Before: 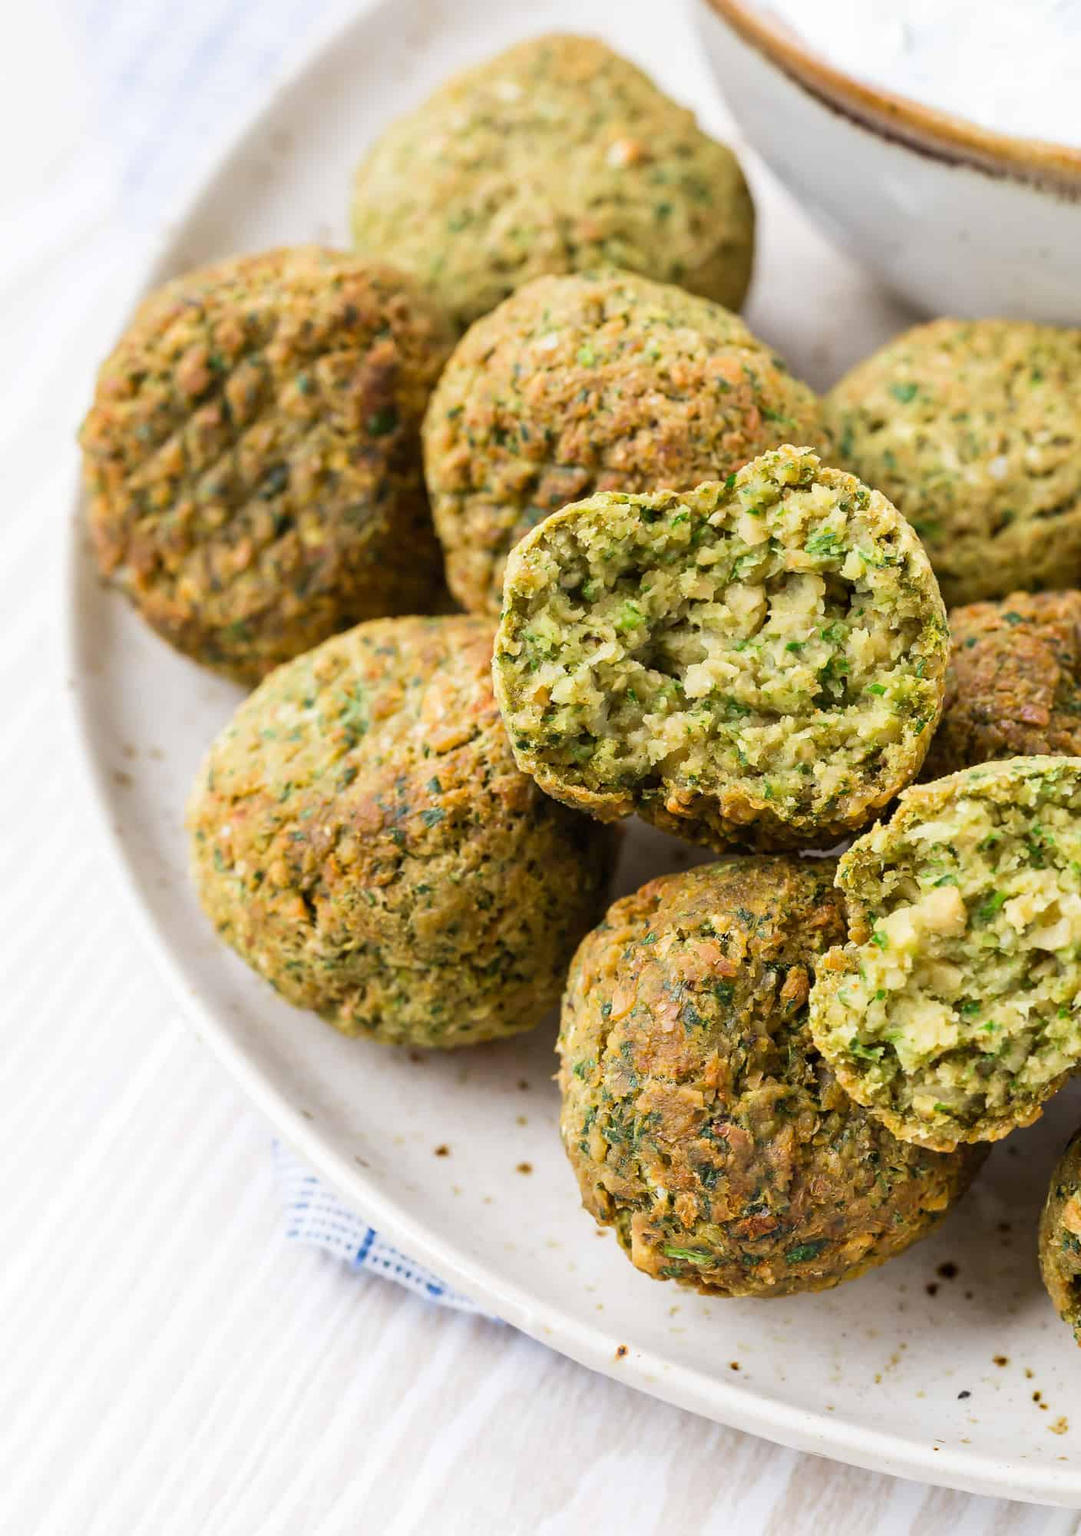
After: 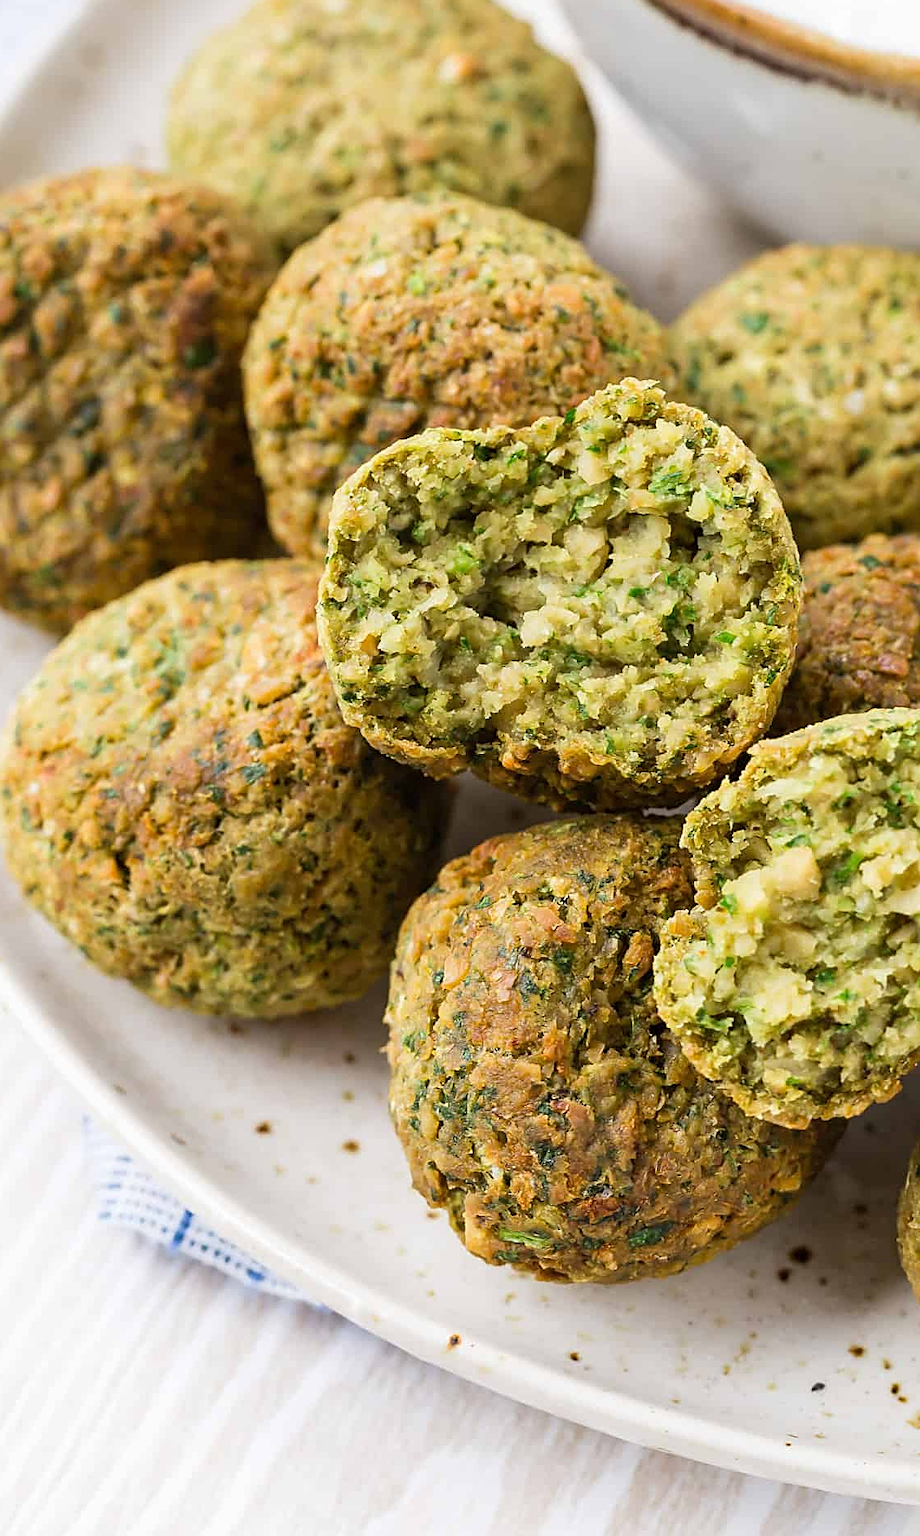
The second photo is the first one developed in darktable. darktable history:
sharpen: on, module defaults
crop and rotate: left 17.997%, top 5.802%, right 1.783%
exposure: compensate exposure bias true, compensate highlight preservation false
